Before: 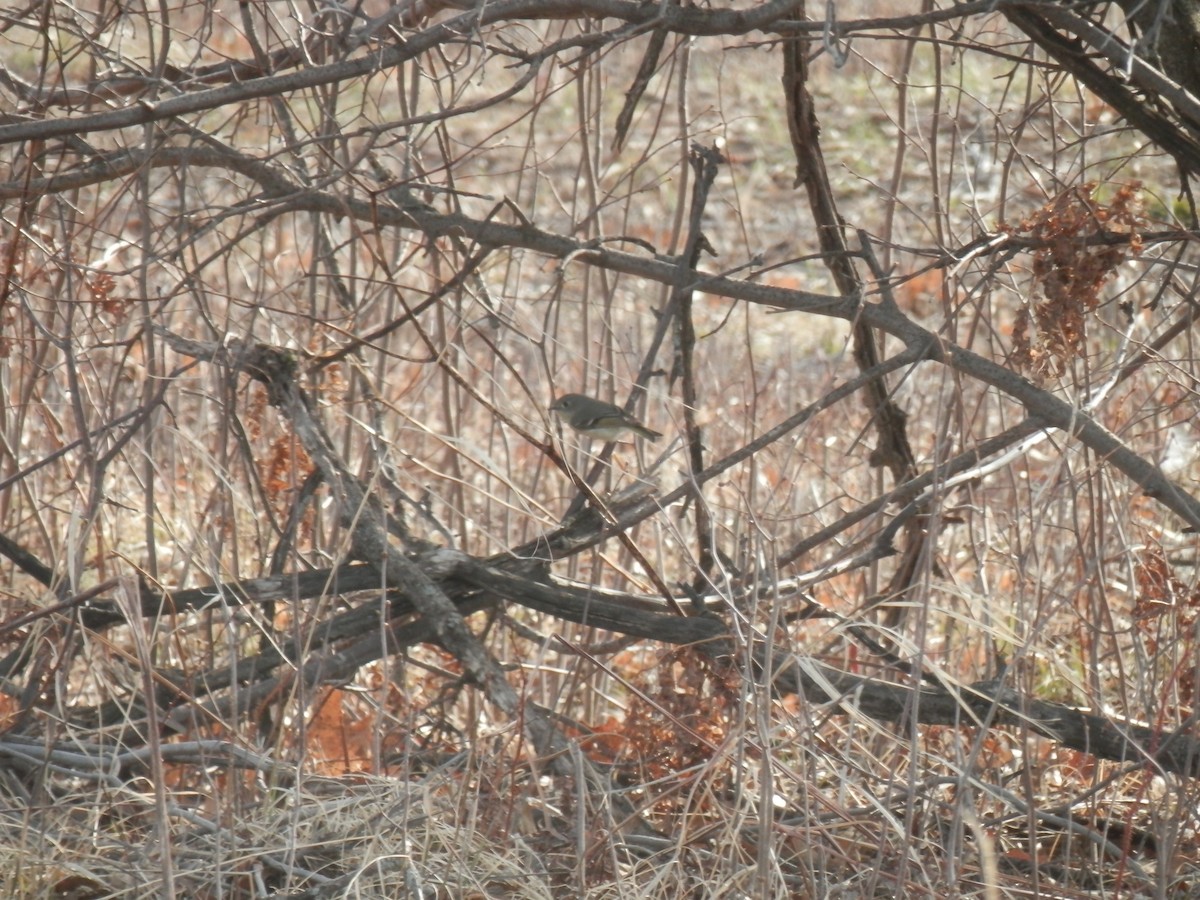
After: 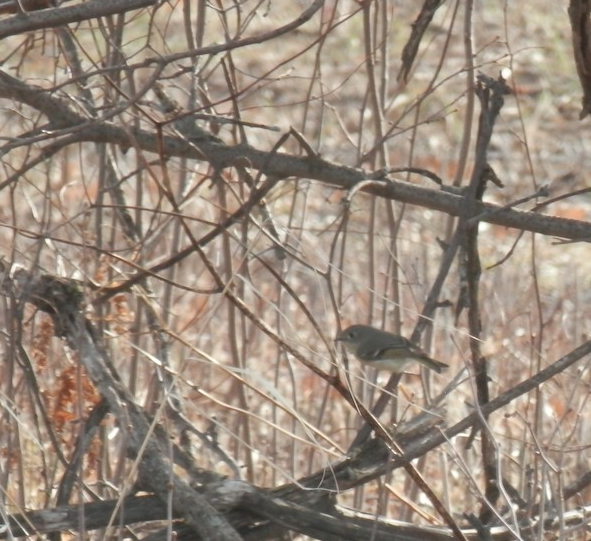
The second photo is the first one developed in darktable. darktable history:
crop: left 17.835%, top 7.675%, right 32.881%, bottom 32.213%
shadows and highlights: shadows 49, highlights -41, soften with gaussian
